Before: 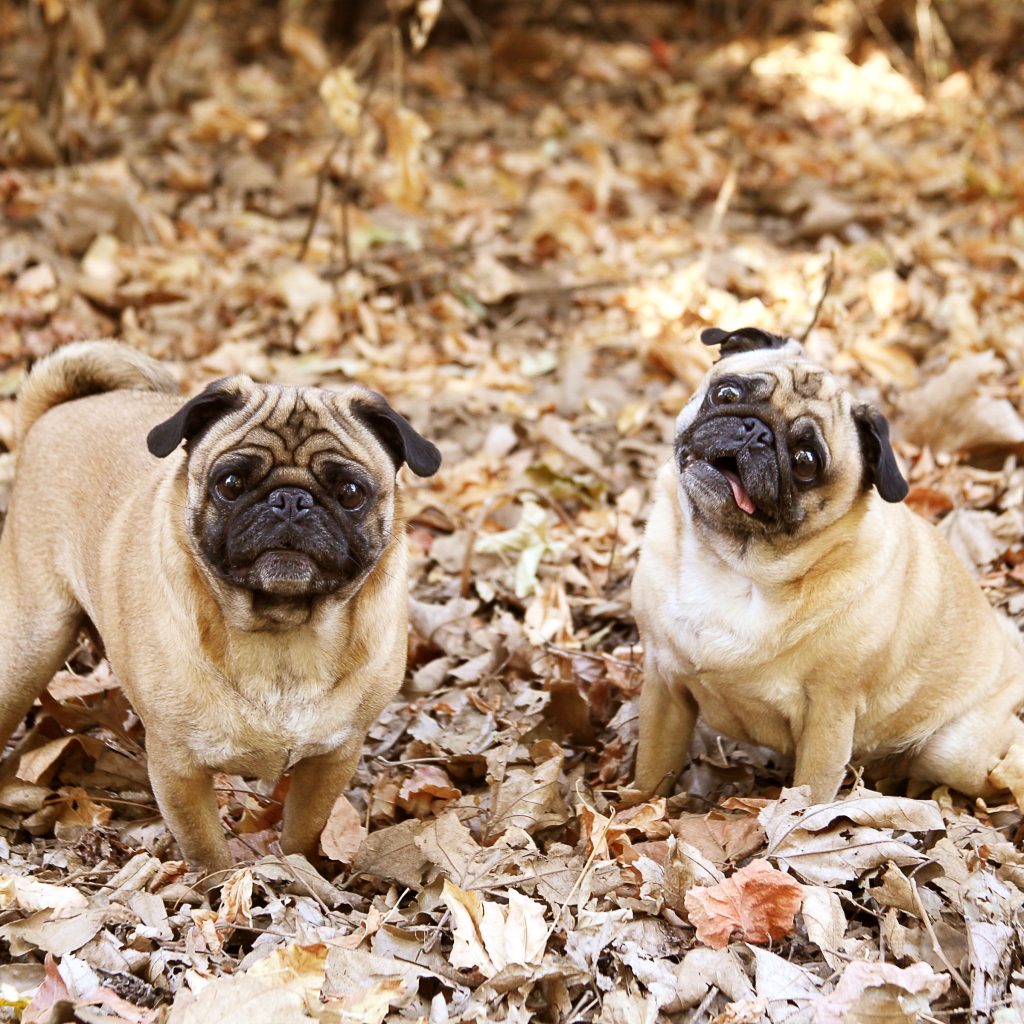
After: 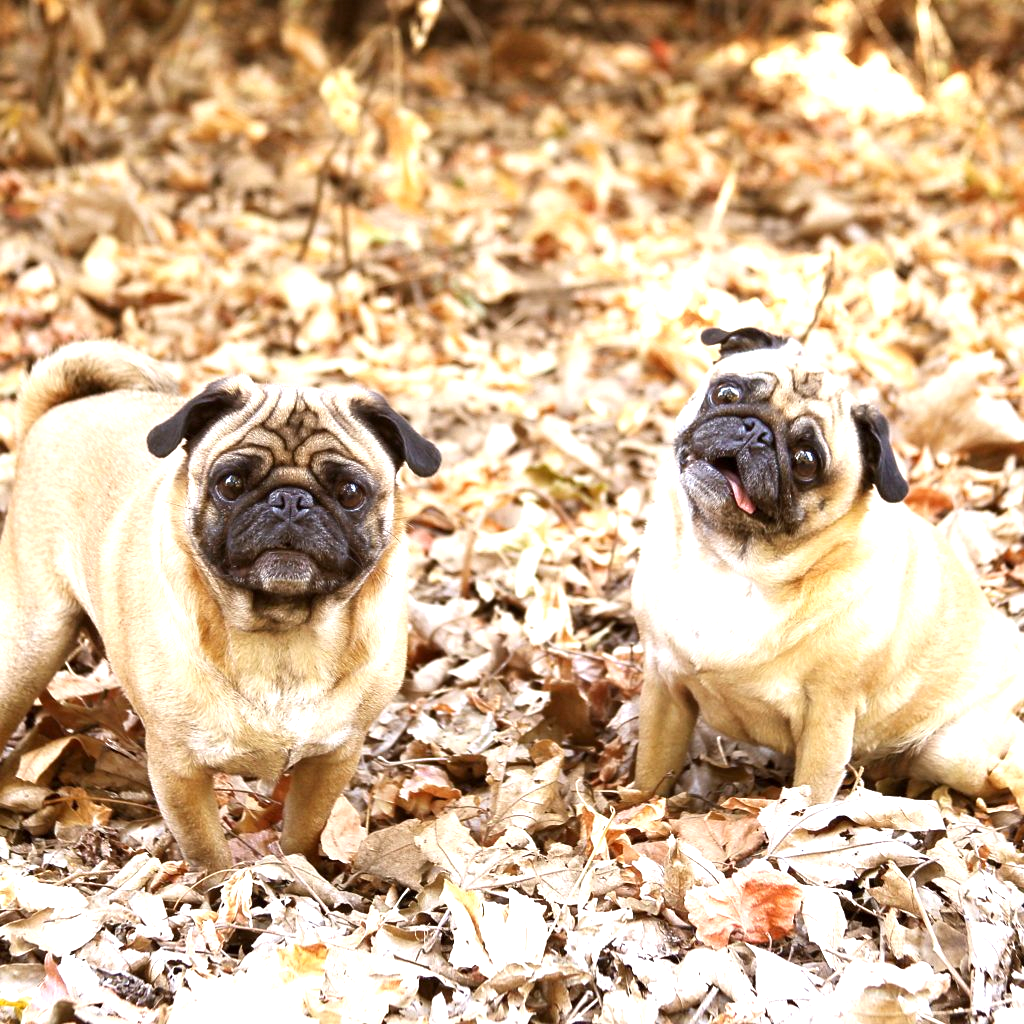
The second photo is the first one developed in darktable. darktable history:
exposure: exposure 0.826 EV, compensate highlight preservation false
